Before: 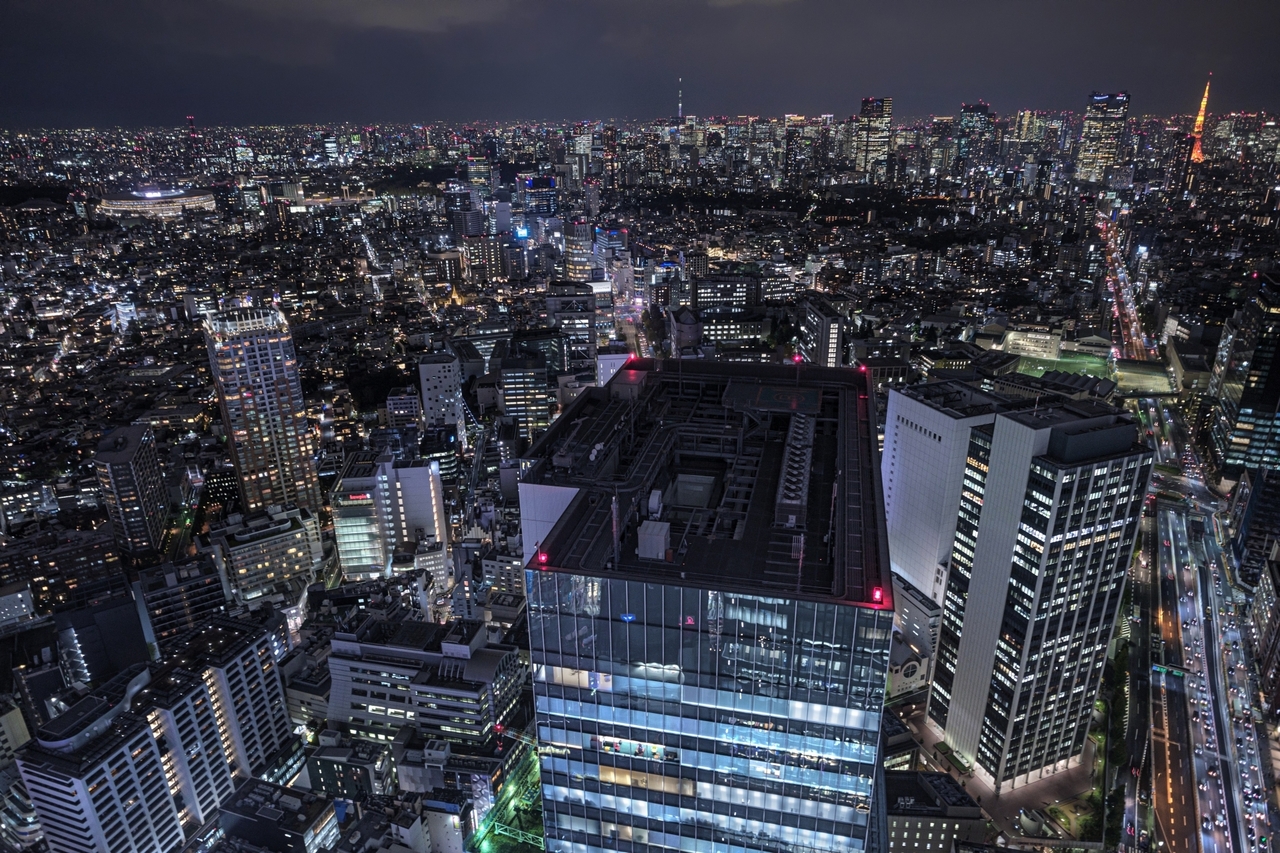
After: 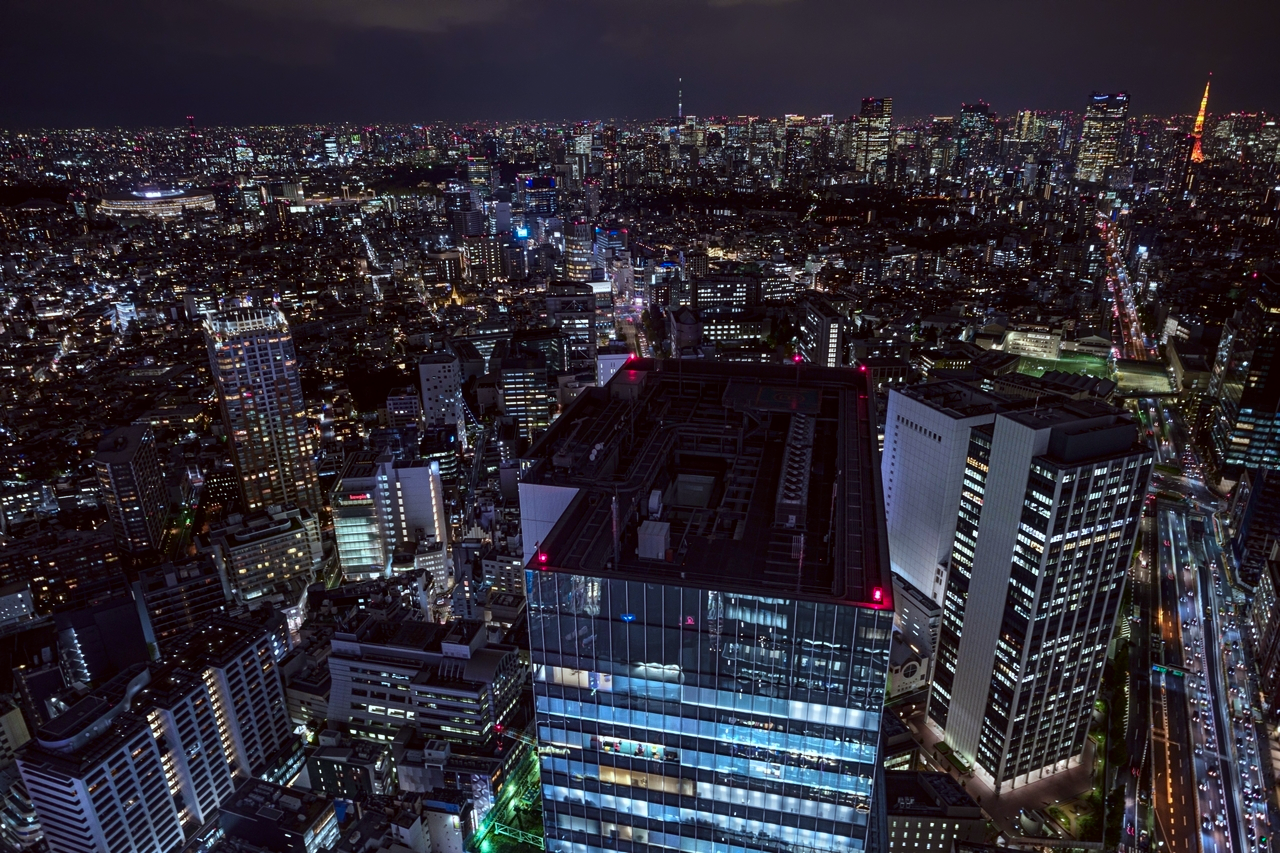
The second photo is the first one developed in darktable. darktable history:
color correction: highlights a* -4.98, highlights b* -3.76, shadows a* 3.83, shadows b* 4.08
contrast brightness saturation: contrast 0.12, brightness -0.12, saturation 0.2
